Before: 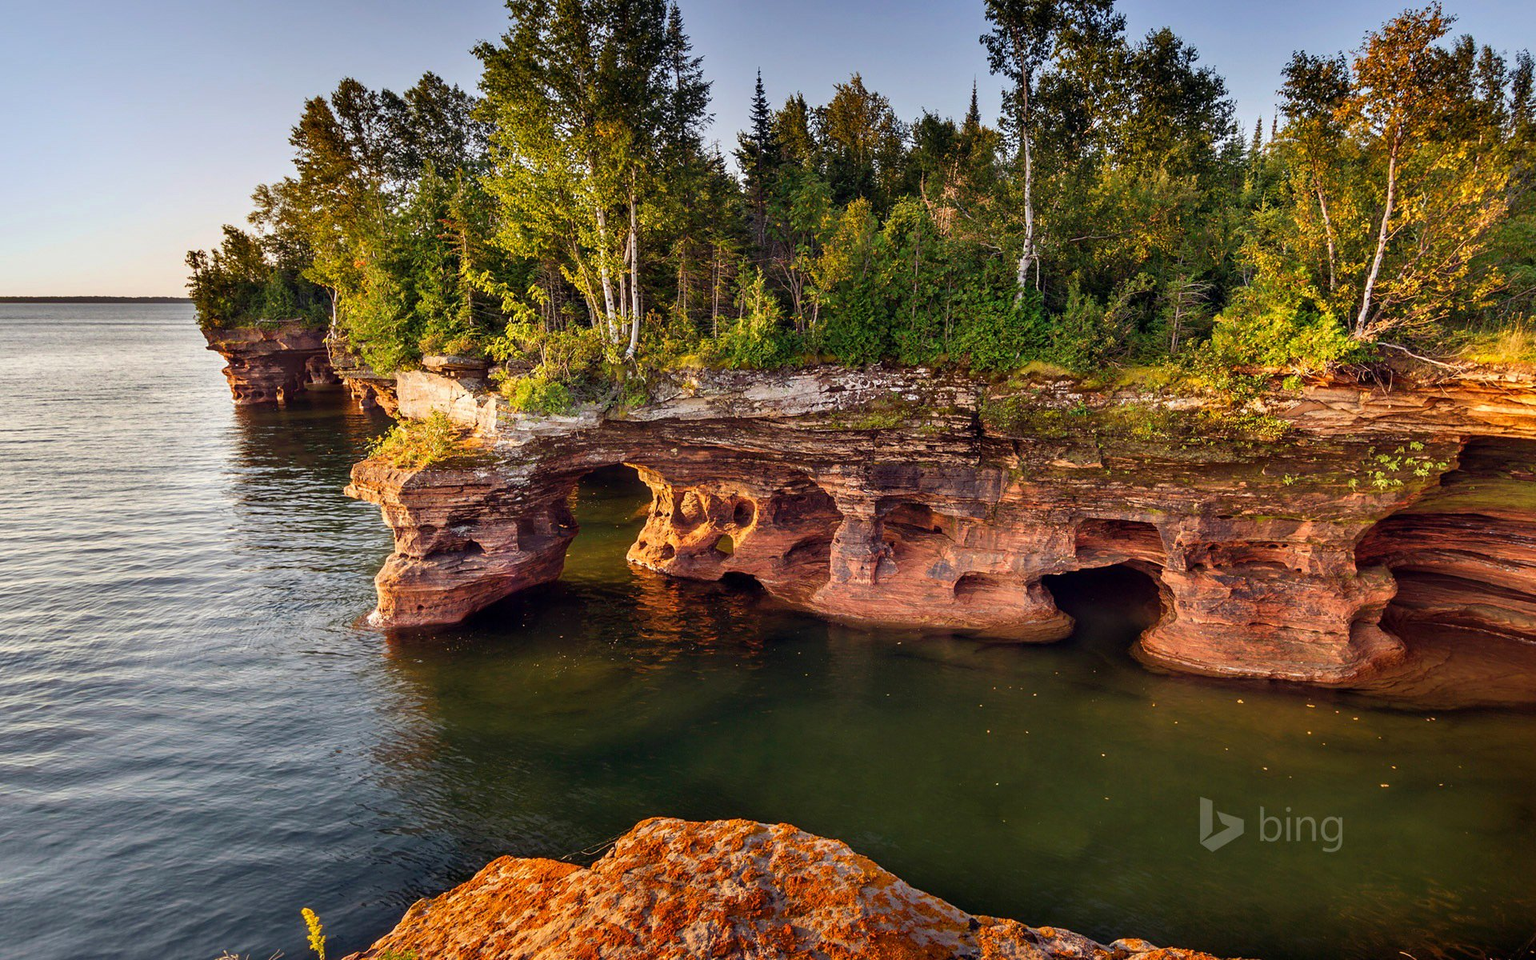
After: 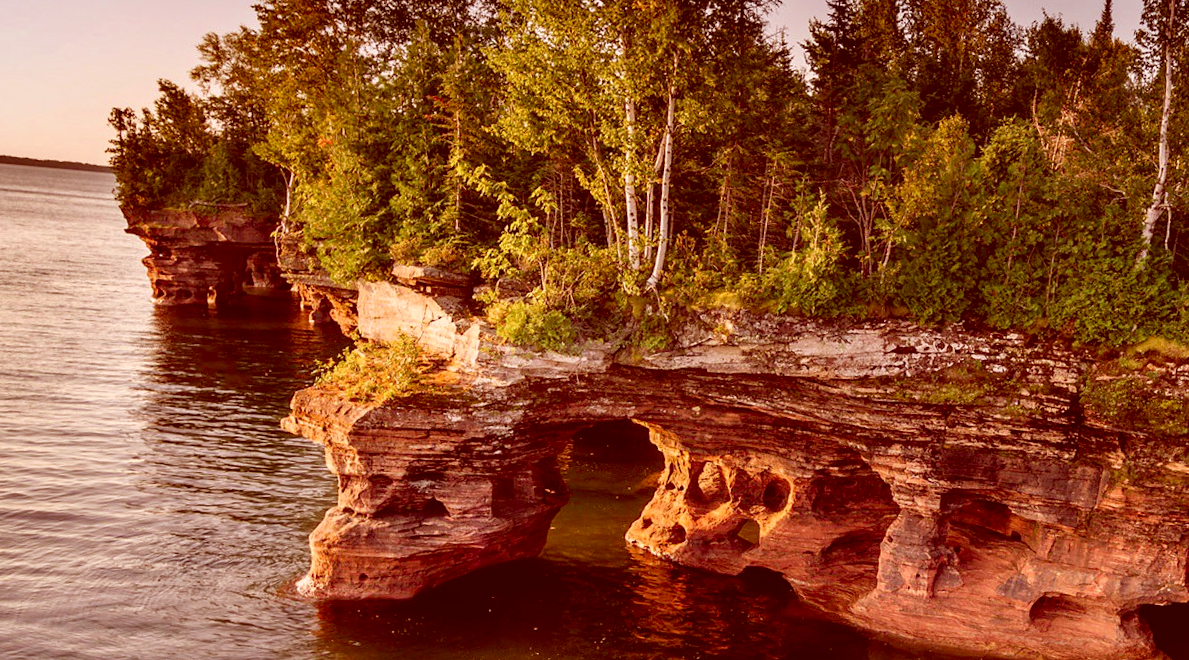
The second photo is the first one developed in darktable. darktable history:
white balance: red 0.978, blue 0.999
color correction: highlights a* 9.03, highlights b* 8.71, shadows a* 40, shadows b* 40, saturation 0.8
crop and rotate: angle -4.99°, left 2.122%, top 6.945%, right 27.566%, bottom 30.519%
